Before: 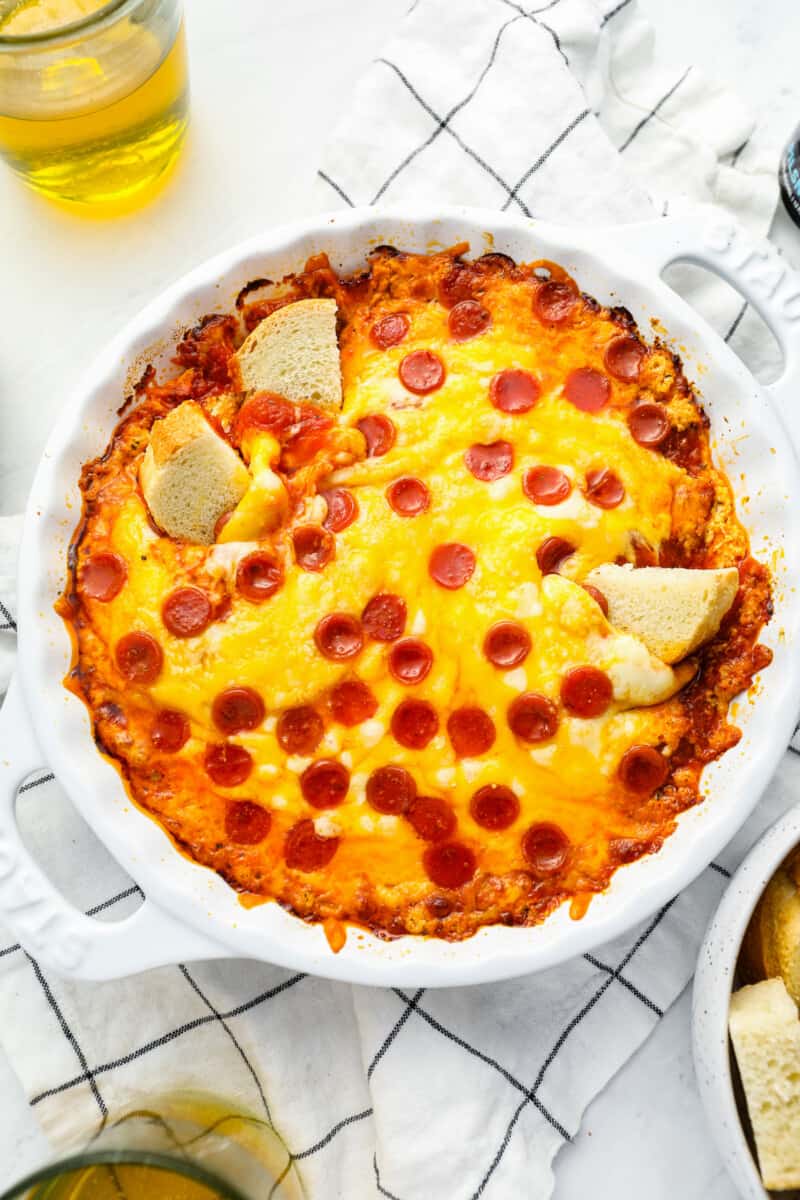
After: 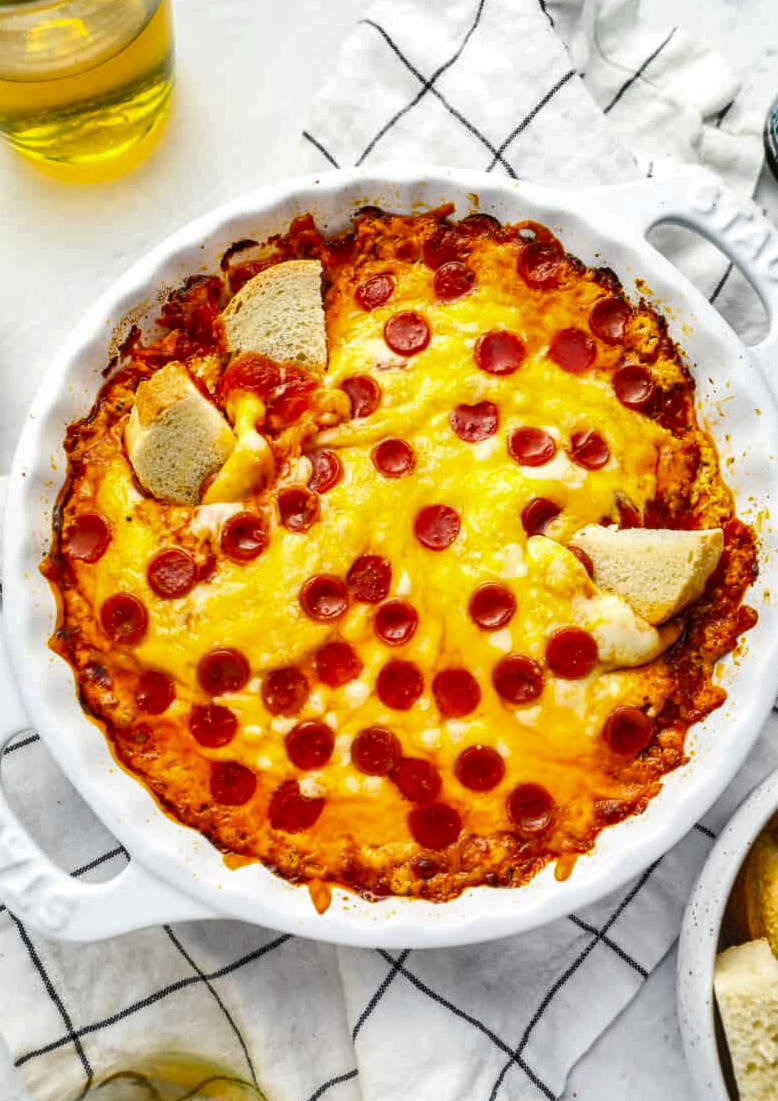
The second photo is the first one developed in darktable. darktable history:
local contrast: on, module defaults
shadows and highlights: shadows color adjustment 97.99%, highlights color adjustment 57.91%, low approximation 0.01, soften with gaussian
crop: left 1.922%, top 3.283%, right 0.749%, bottom 4.955%
